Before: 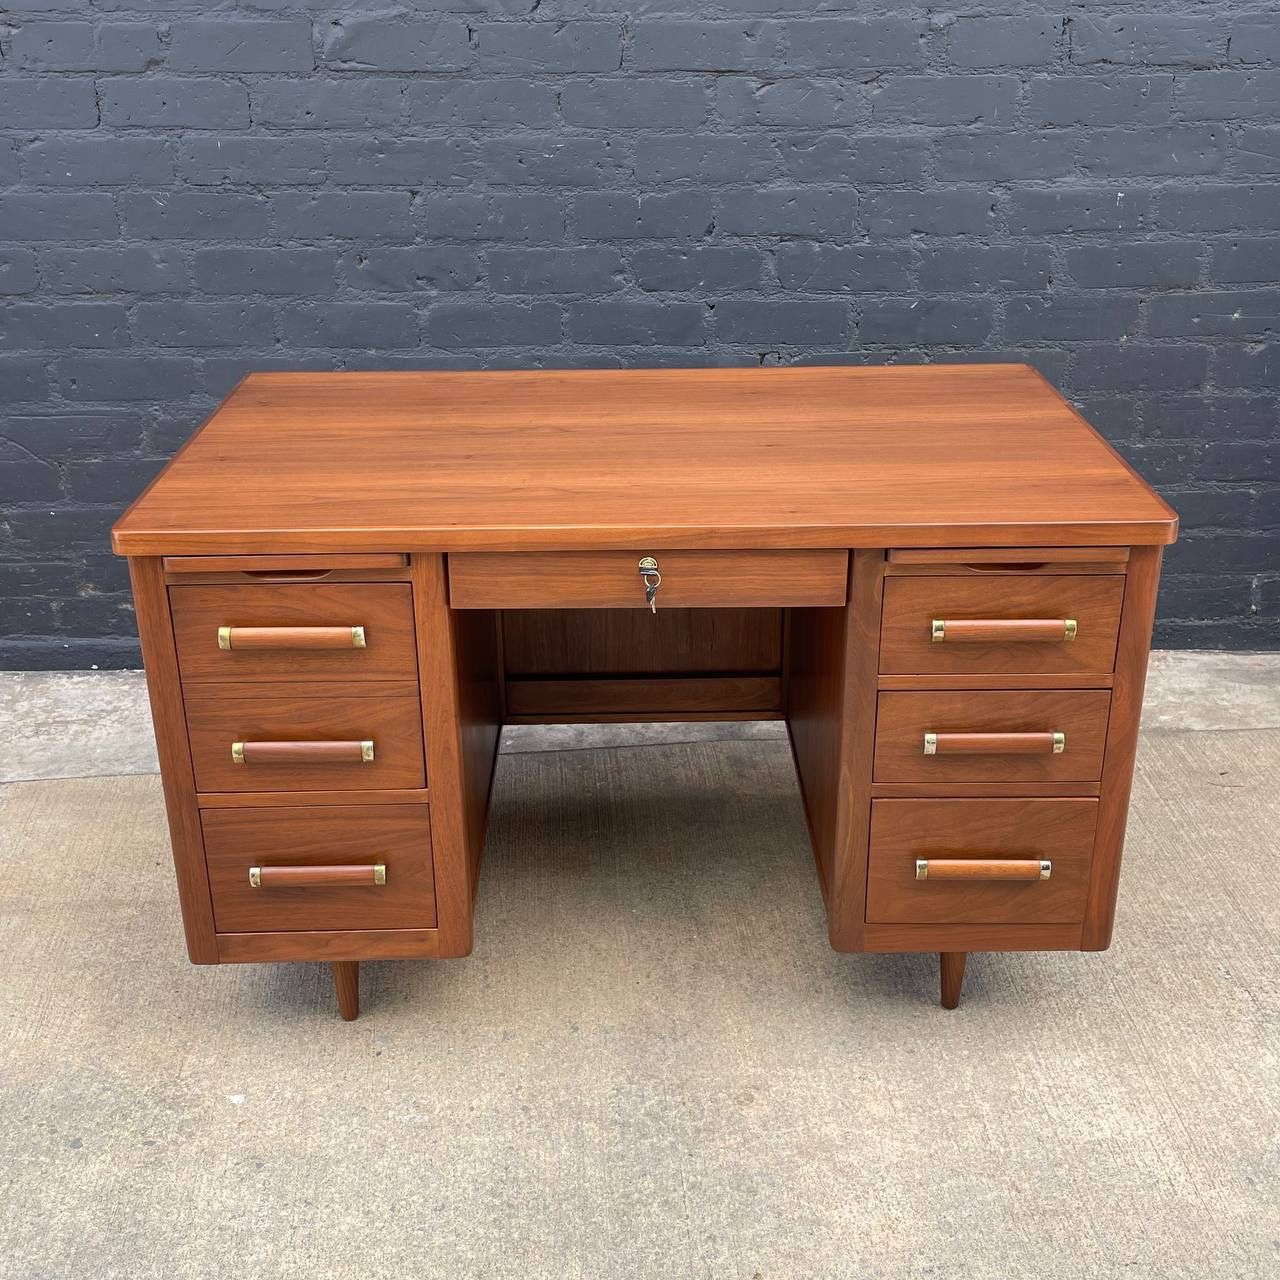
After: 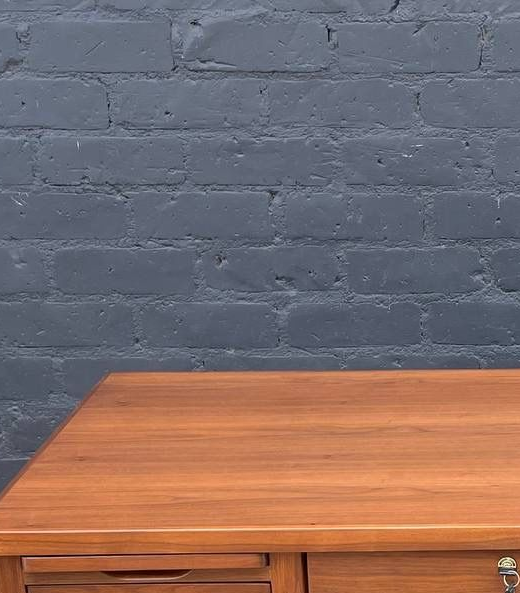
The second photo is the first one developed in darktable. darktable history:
crop and rotate: left 11.035%, top 0.062%, right 48.283%, bottom 53.594%
